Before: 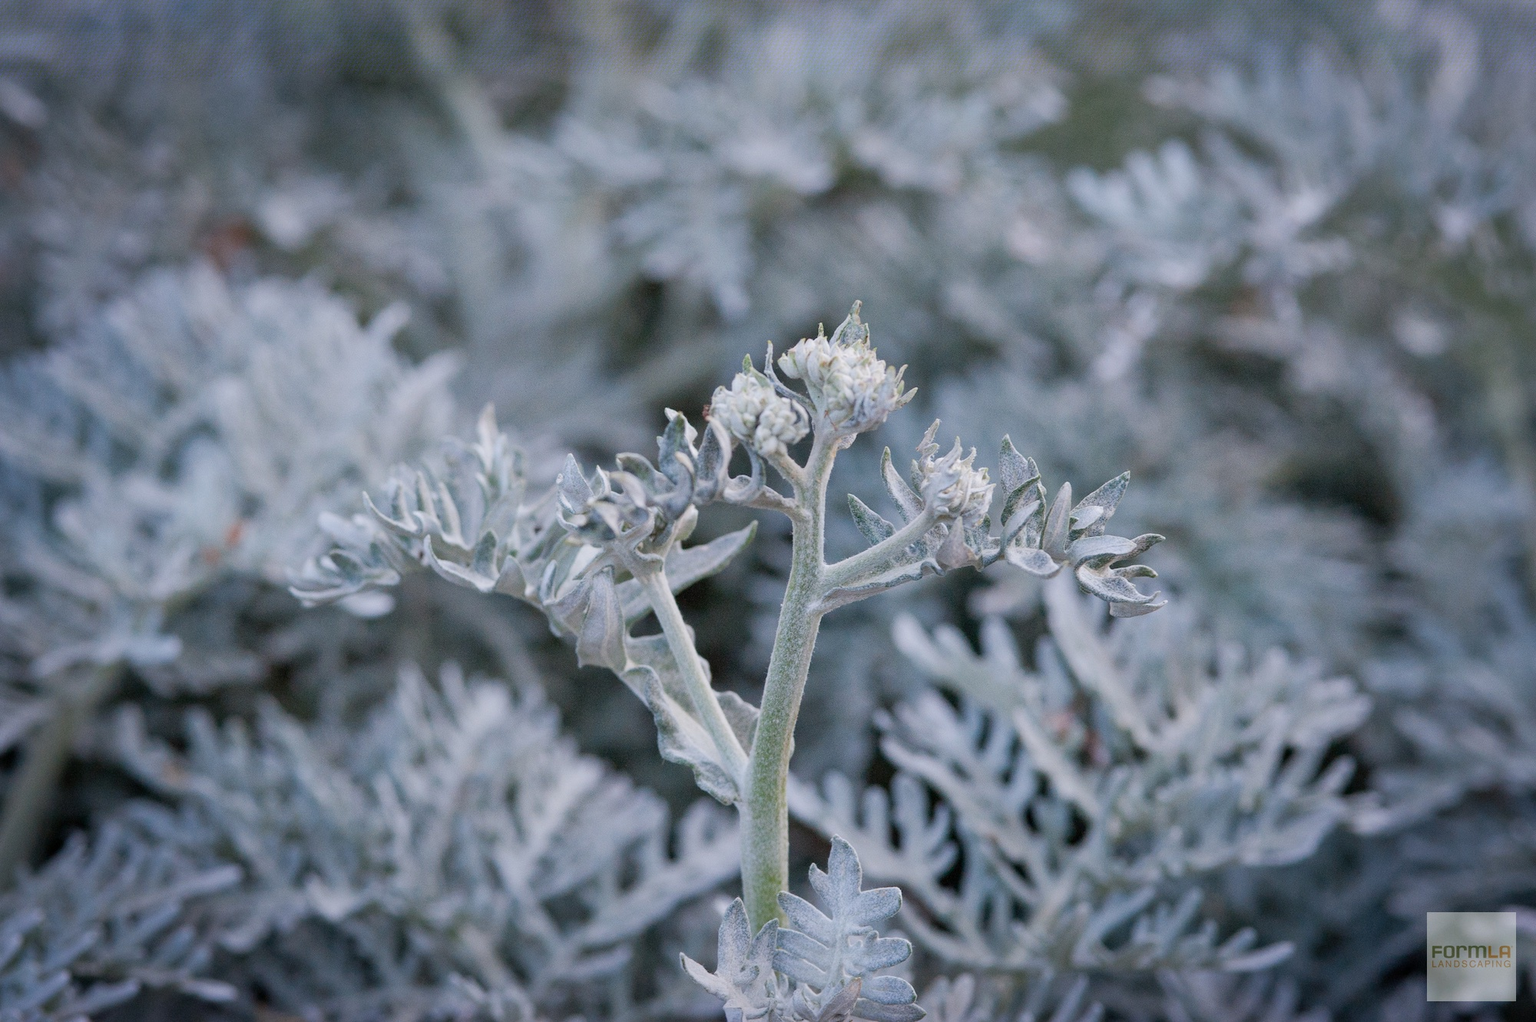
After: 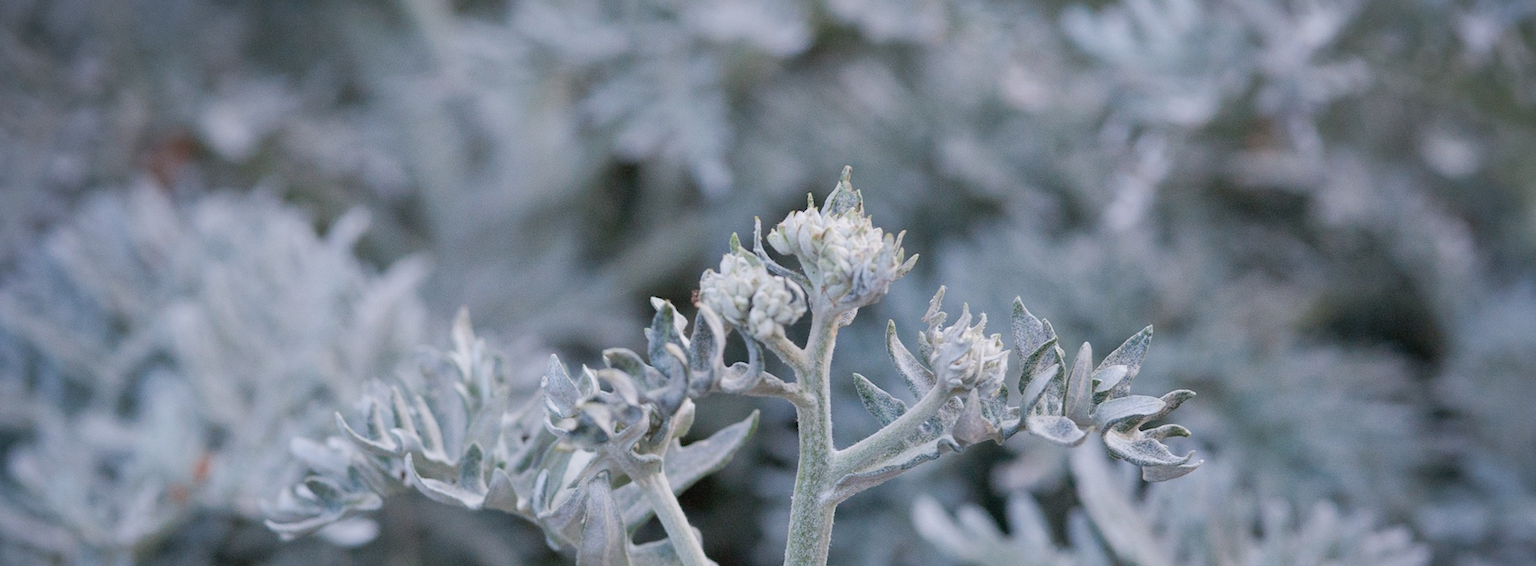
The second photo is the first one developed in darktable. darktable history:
crop and rotate: top 10.605%, bottom 33.274%
rotate and perspective: rotation -4.57°, crop left 0.054, crop right 0.944, crop top 0.087, crop bottom 0.914
